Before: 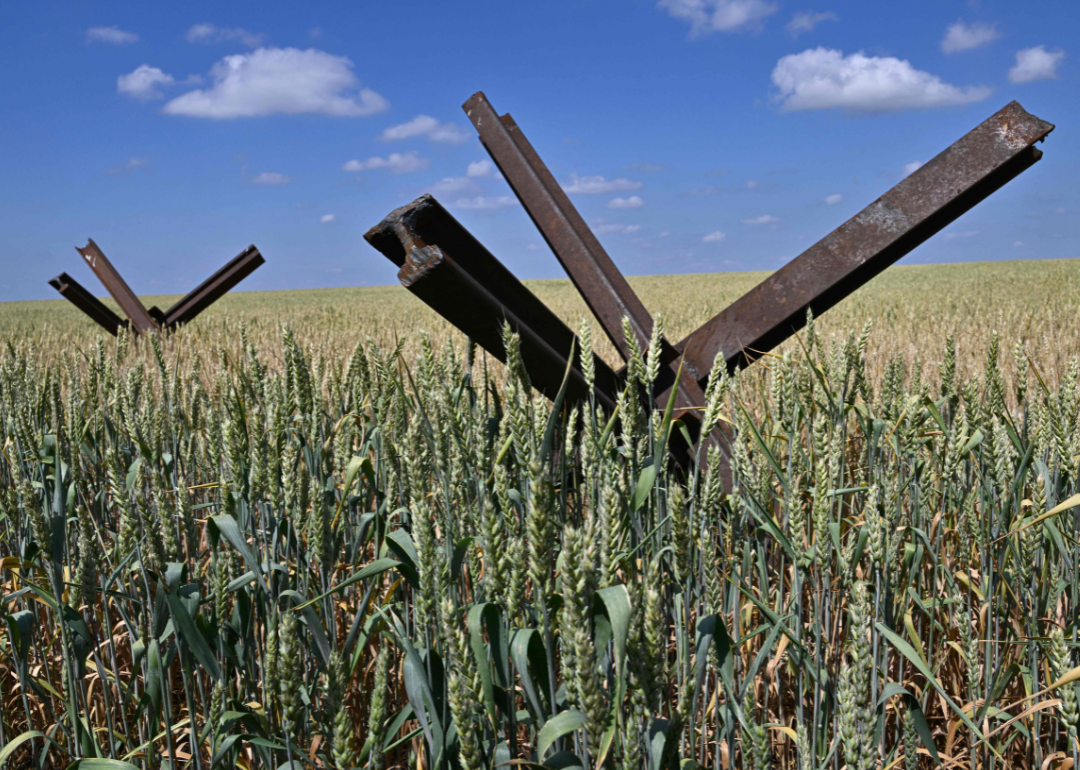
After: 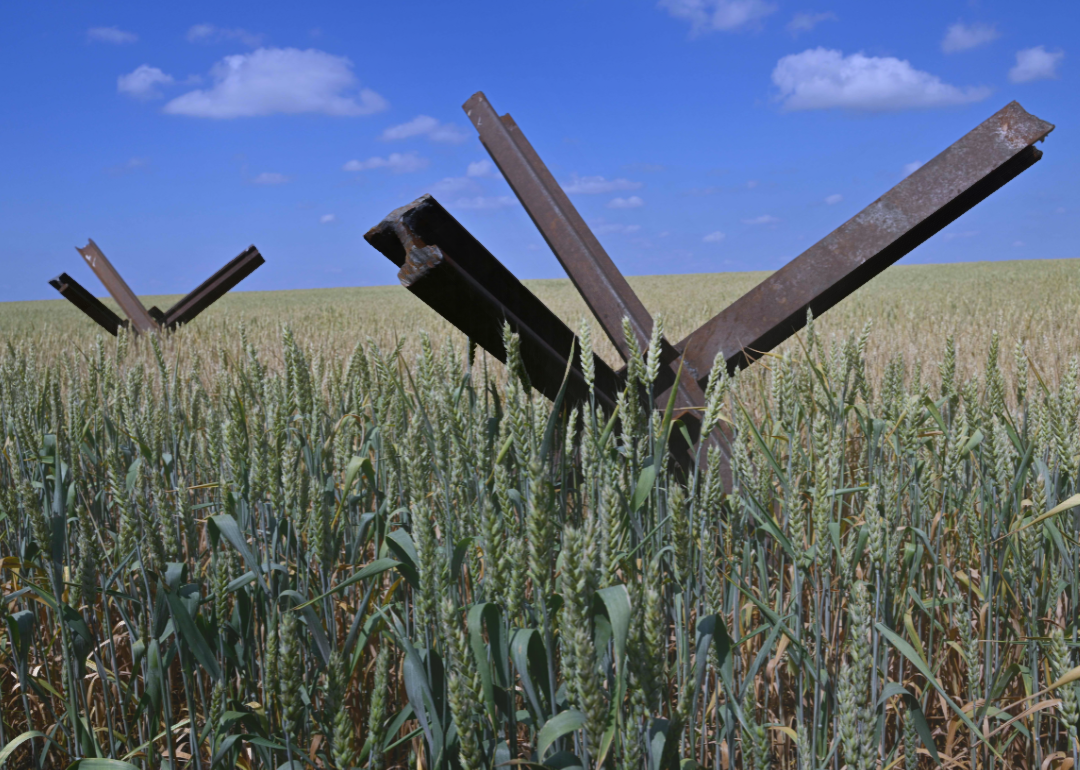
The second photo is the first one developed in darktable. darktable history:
exposure: black level correction 0.001, compensate highlight preservation false
contrast equalizer: octaves 7, y [[0.6 ×6], [0.55 ×6], [0 ×6], [0 ×6], [0 ×6]], mix -1
rotate and perspective: automatic cropping original format, crop left 0, crop top 0
white balance: red 0.967, blue 1.119, emerald 0.756
